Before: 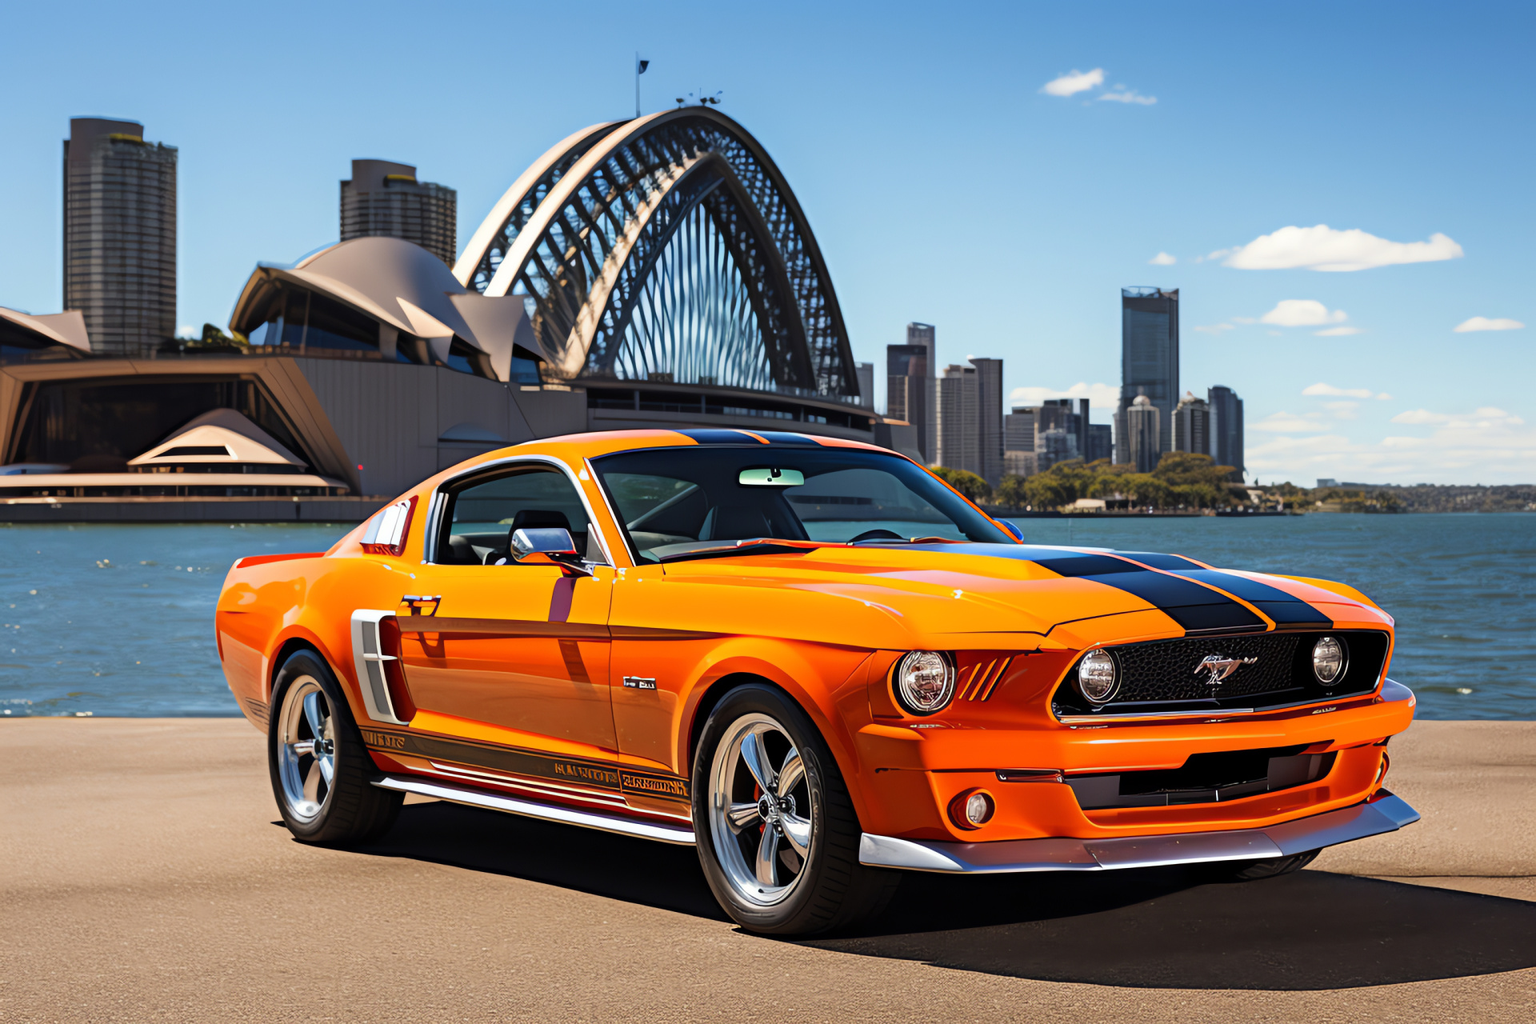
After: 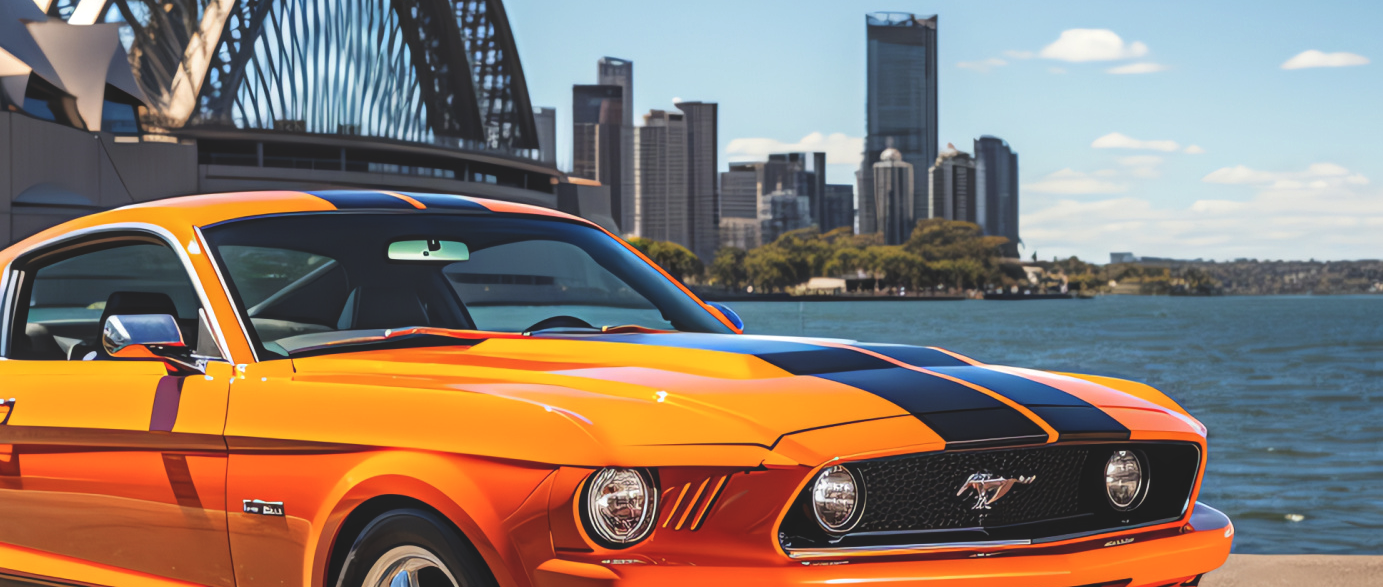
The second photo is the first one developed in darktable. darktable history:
local contrast: on, module defaults
crop and rotate: left 27.938%, top 27.046%, bottom 27.046%
exposure: black level correction -0.015, compensate highlight preservation false
